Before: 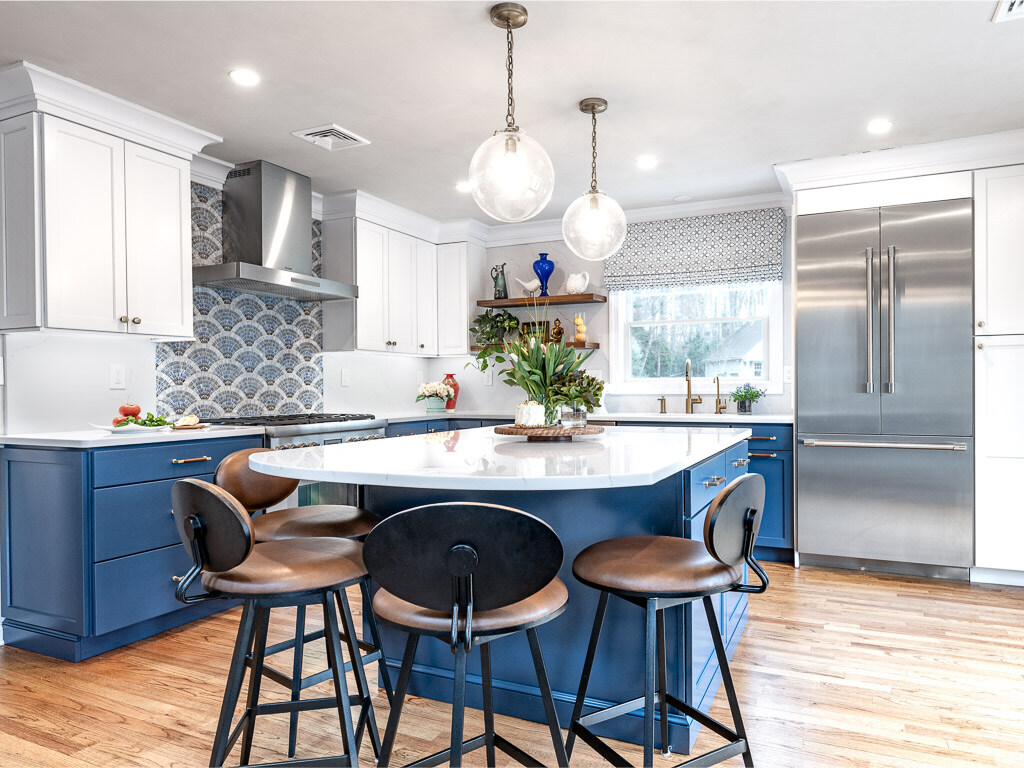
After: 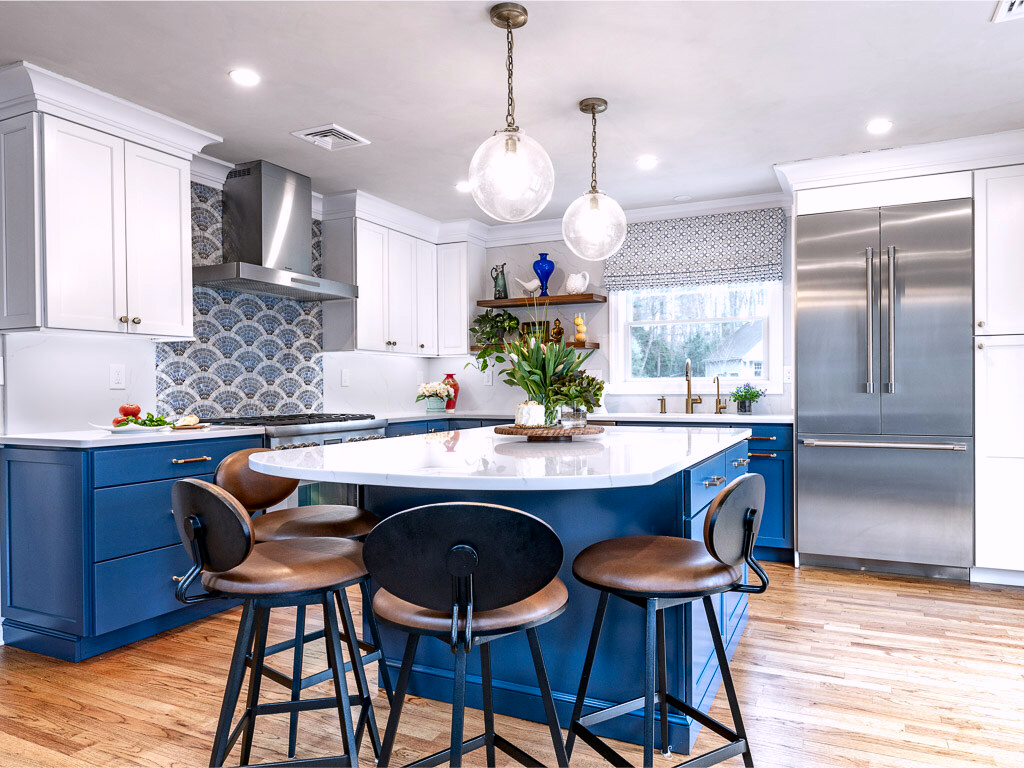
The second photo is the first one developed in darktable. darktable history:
white balance: red 0.974, blue 1.044
contrast brightness saturation: brightness -0.09
color correction: highlights a* 3.22, highlights b* 1.93, saturation 1.19
